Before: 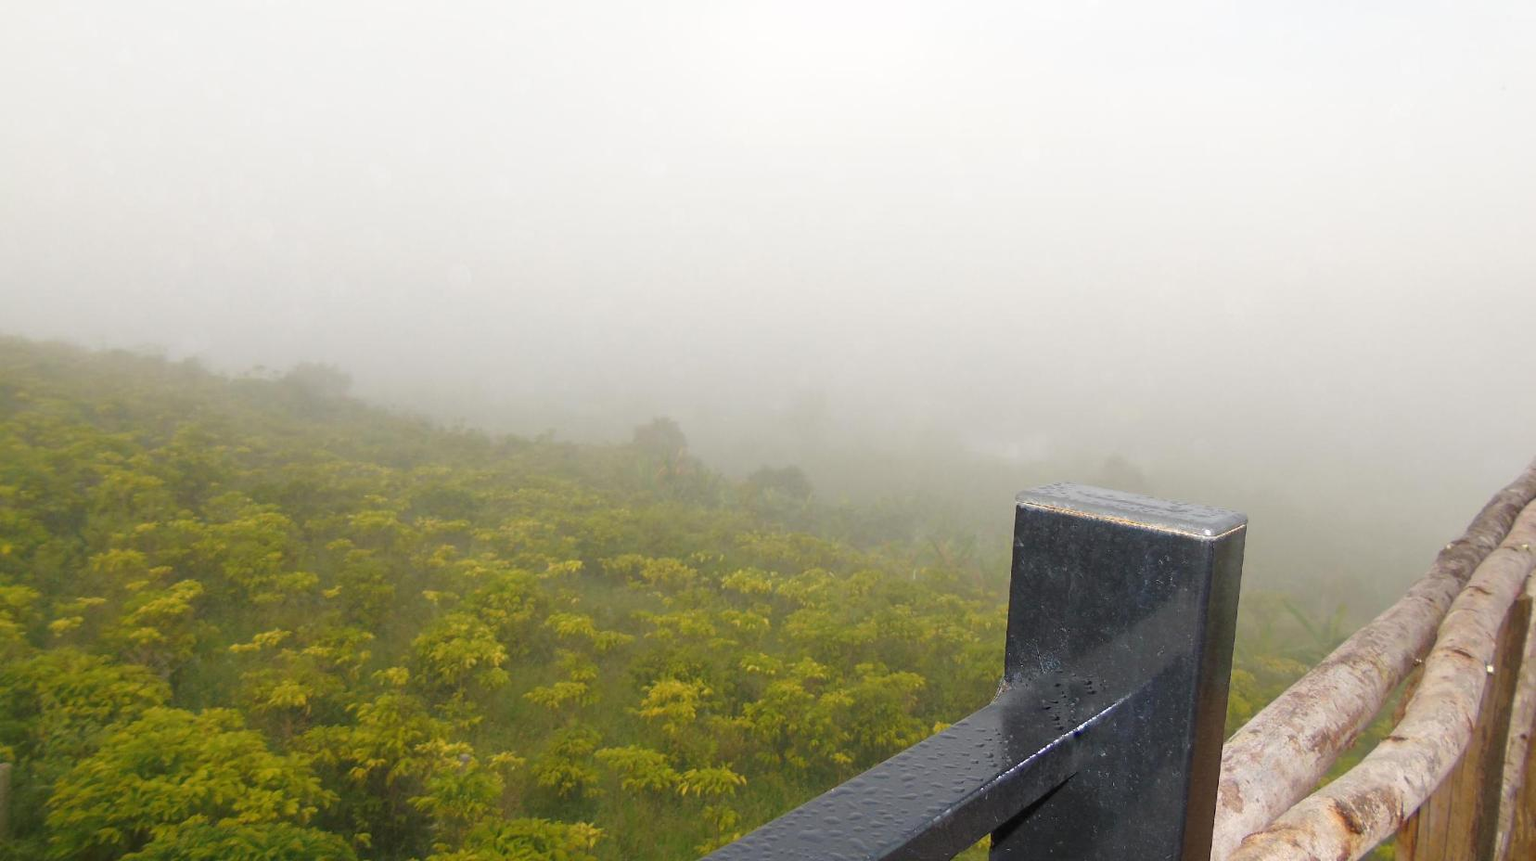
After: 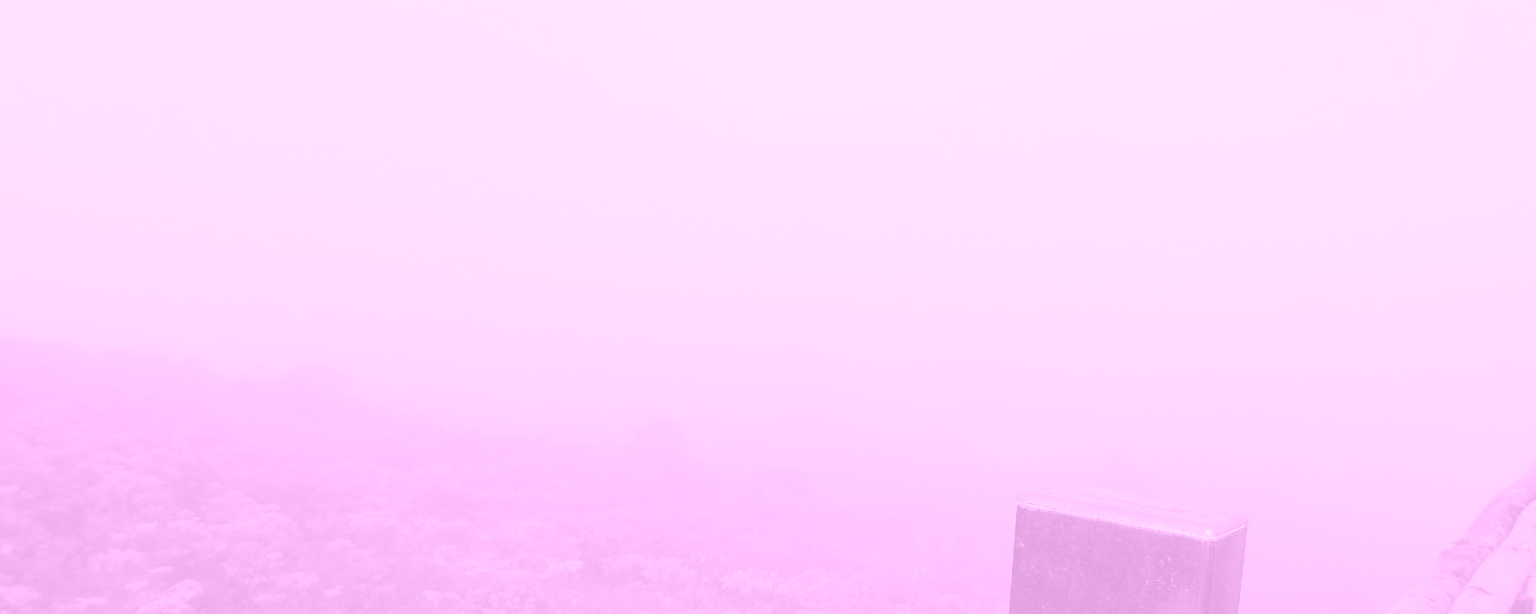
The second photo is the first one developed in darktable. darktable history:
color correction: highlights a* 15.03, highlights b* -25.07
crop: bottom 28.576%
colorize: hue 331.2°, saturation 75%, source mix 30.28%, lightness 70.52%, version 1
